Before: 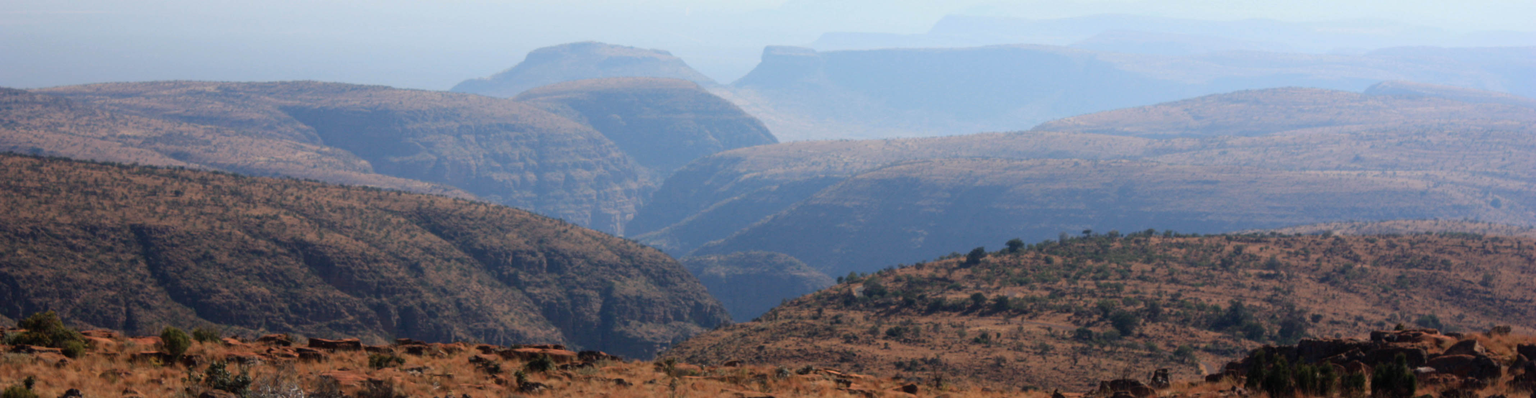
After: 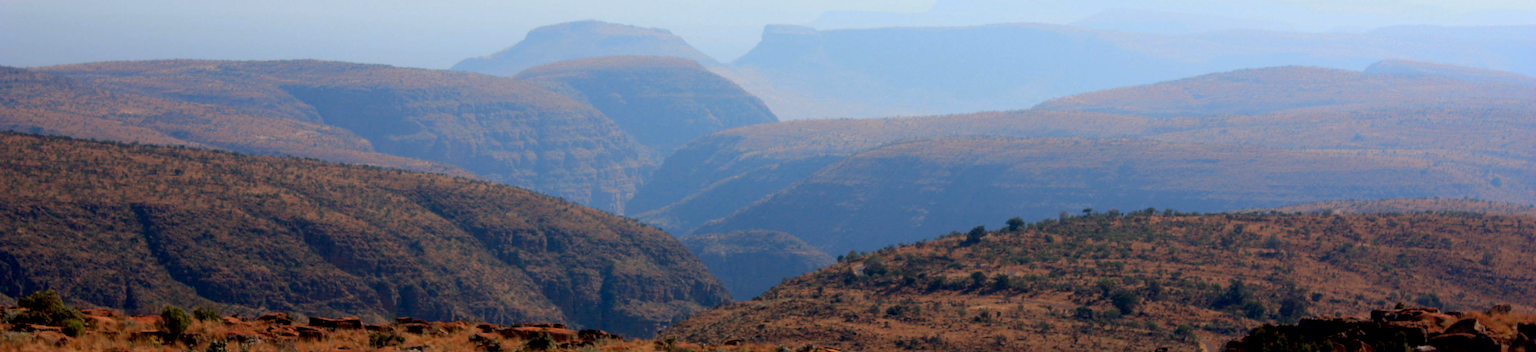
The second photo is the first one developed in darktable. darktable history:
exposure: black level correction 0.009, exposure -0.161 EV, compensate highlight preservation false
crop and rotate: top 5.46%, bottom 5.894%
color zones: curves: ch0 [(0.004, 0.305) (0.261, 0.623) (0.389, 0.399) (0.708, 0.571) (0.947, 0.34)]; ch1 [(0.025, 0.645) (0.229, 0.584) (0.326, 0.551) (0.484, 0.262) (0.757, 0.643)]
sharpen: on, module defaults
